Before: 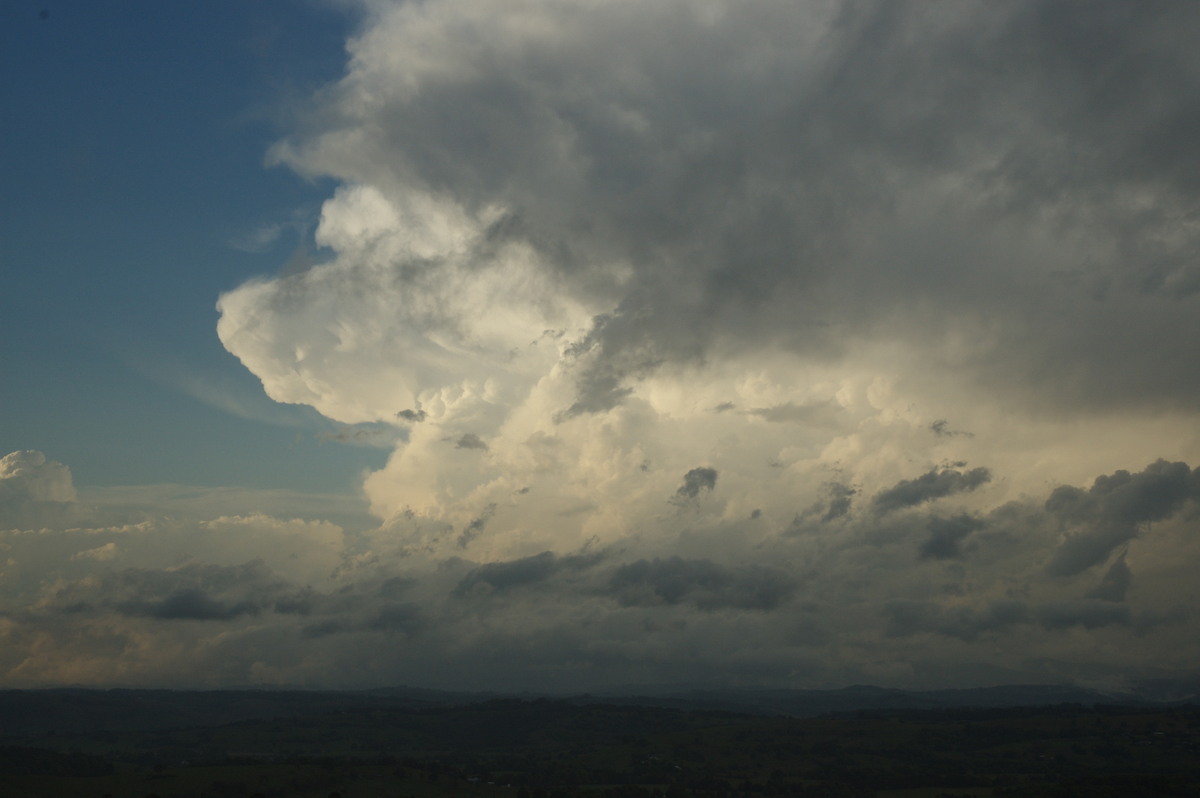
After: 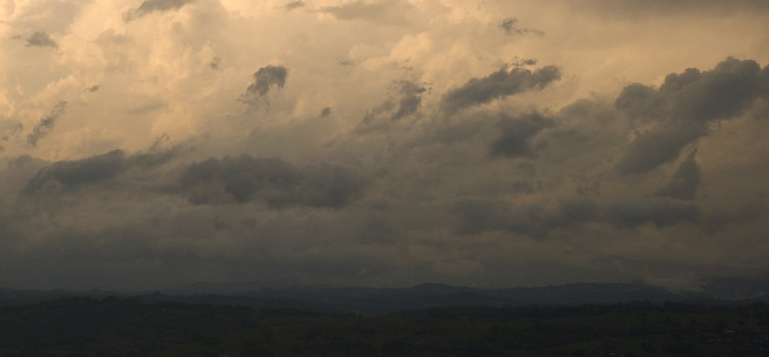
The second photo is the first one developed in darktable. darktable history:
exposure: exposure -0.151 EV, compensate exposure bias true, compensate highlight preservation false
tone equalizer: on, module defaults
base curve: curves: ch0 [(0, 0) (0.688, 0.865) (1, 1)], exposure shift 0.01, preserve colors none
color correction: highlights a* 11.59, highlights b* 11.7
crop and rotate: left 35.852%, top 50.378%, bottom 4.822%
